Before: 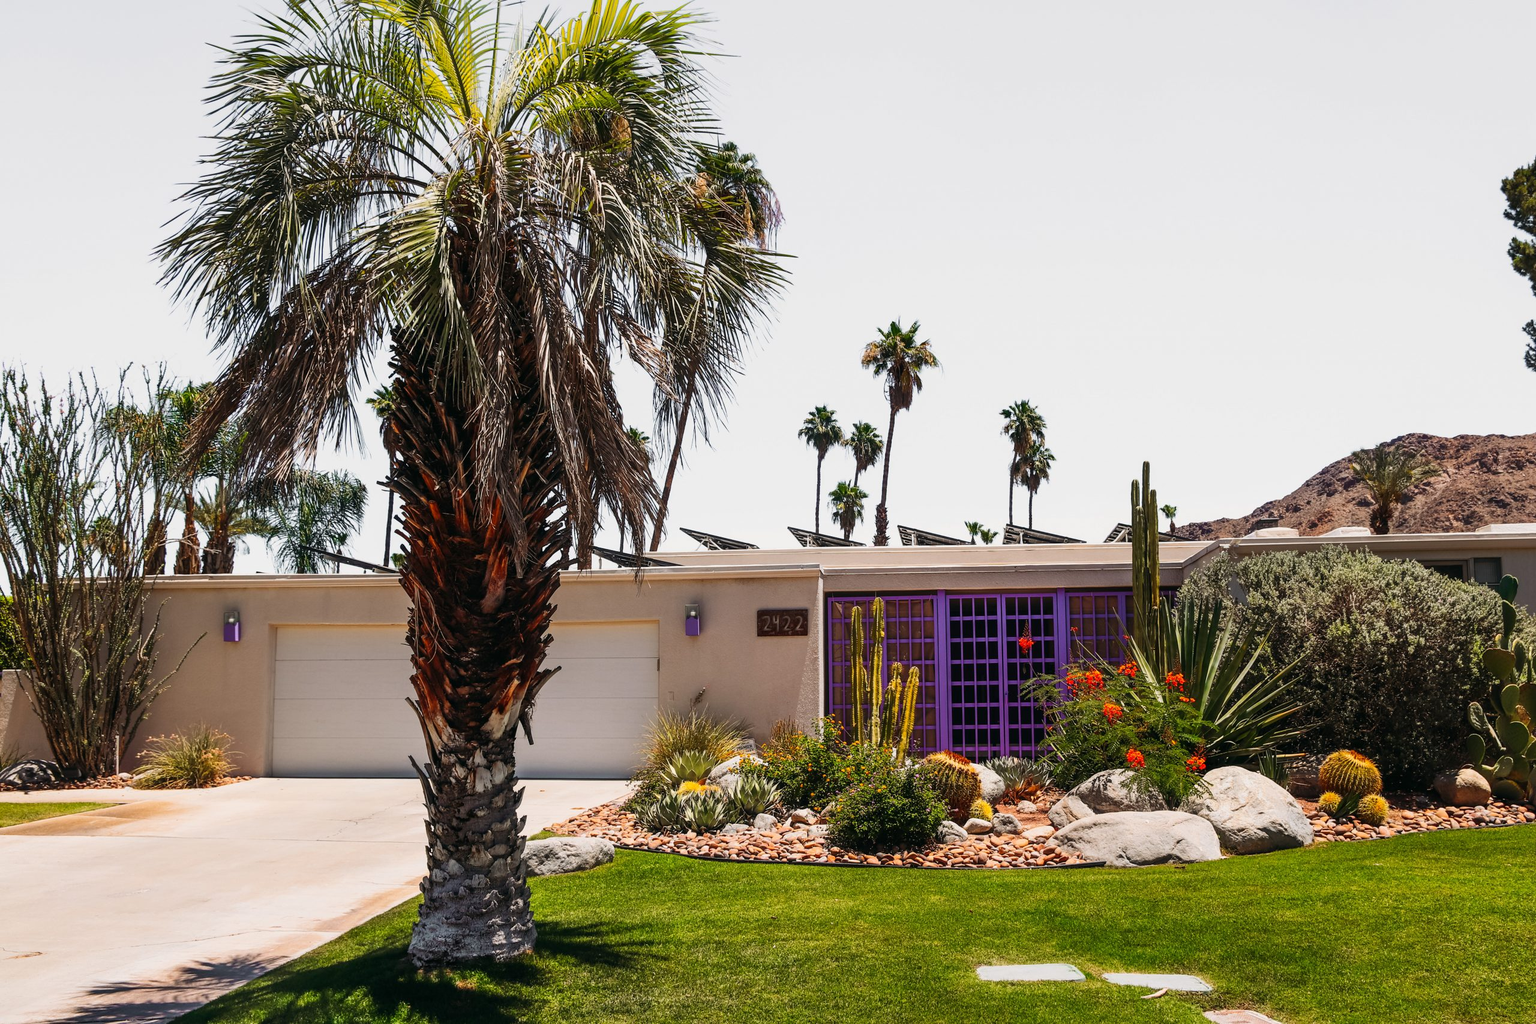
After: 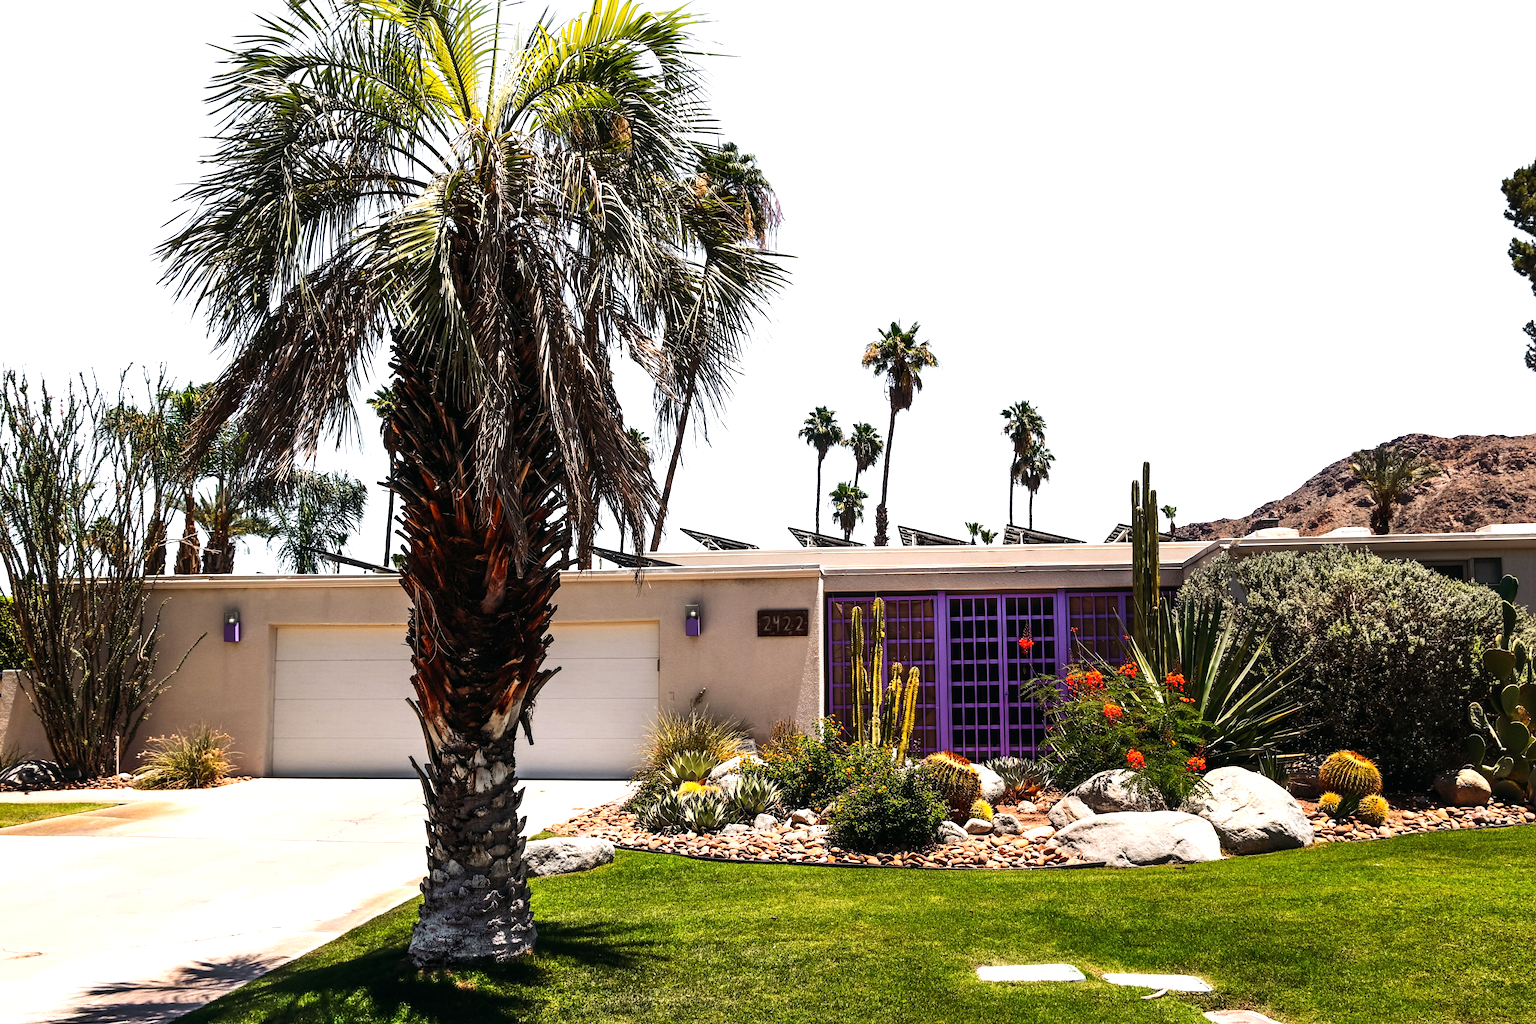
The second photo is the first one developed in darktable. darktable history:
tone equalizer: -8 EV -0.736 EV, -7 EV -0.697 EV, -6 EV -0.598 EV, -5 EV -0.422 EV, -3 EV 0.38 EV, -2 EV 0.6 EV, -1 EV 0.698 EV, +0 EV 0.759 EV, edges refinement/feathering 500, mask exposure compensation -1.57 EV, preserve details no
